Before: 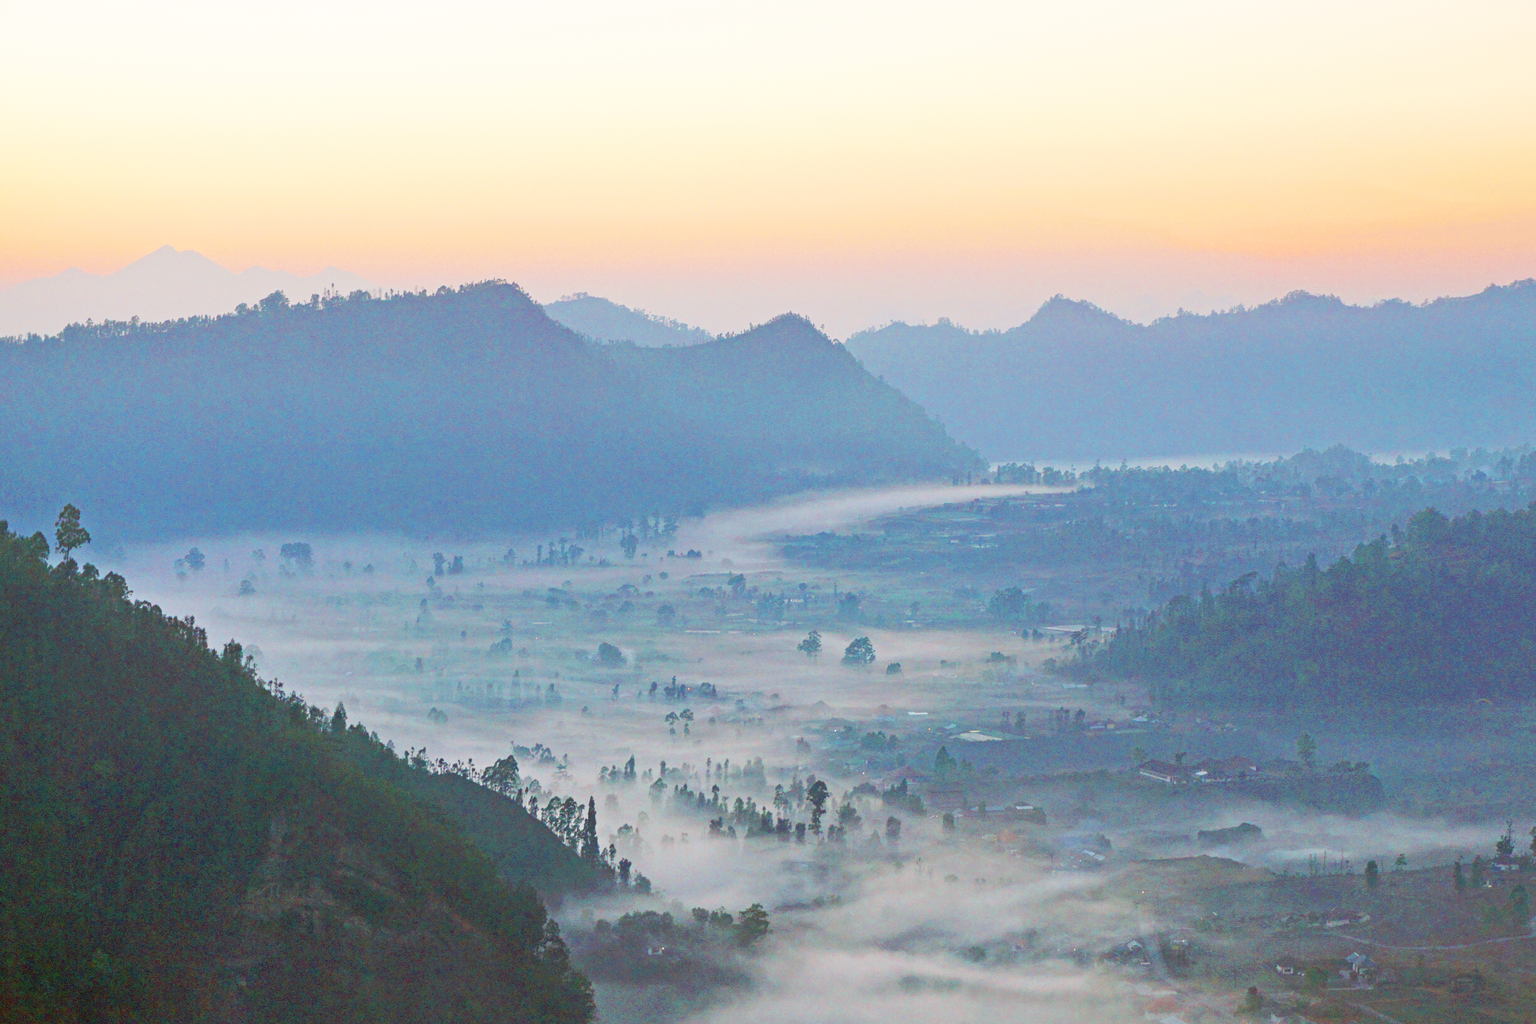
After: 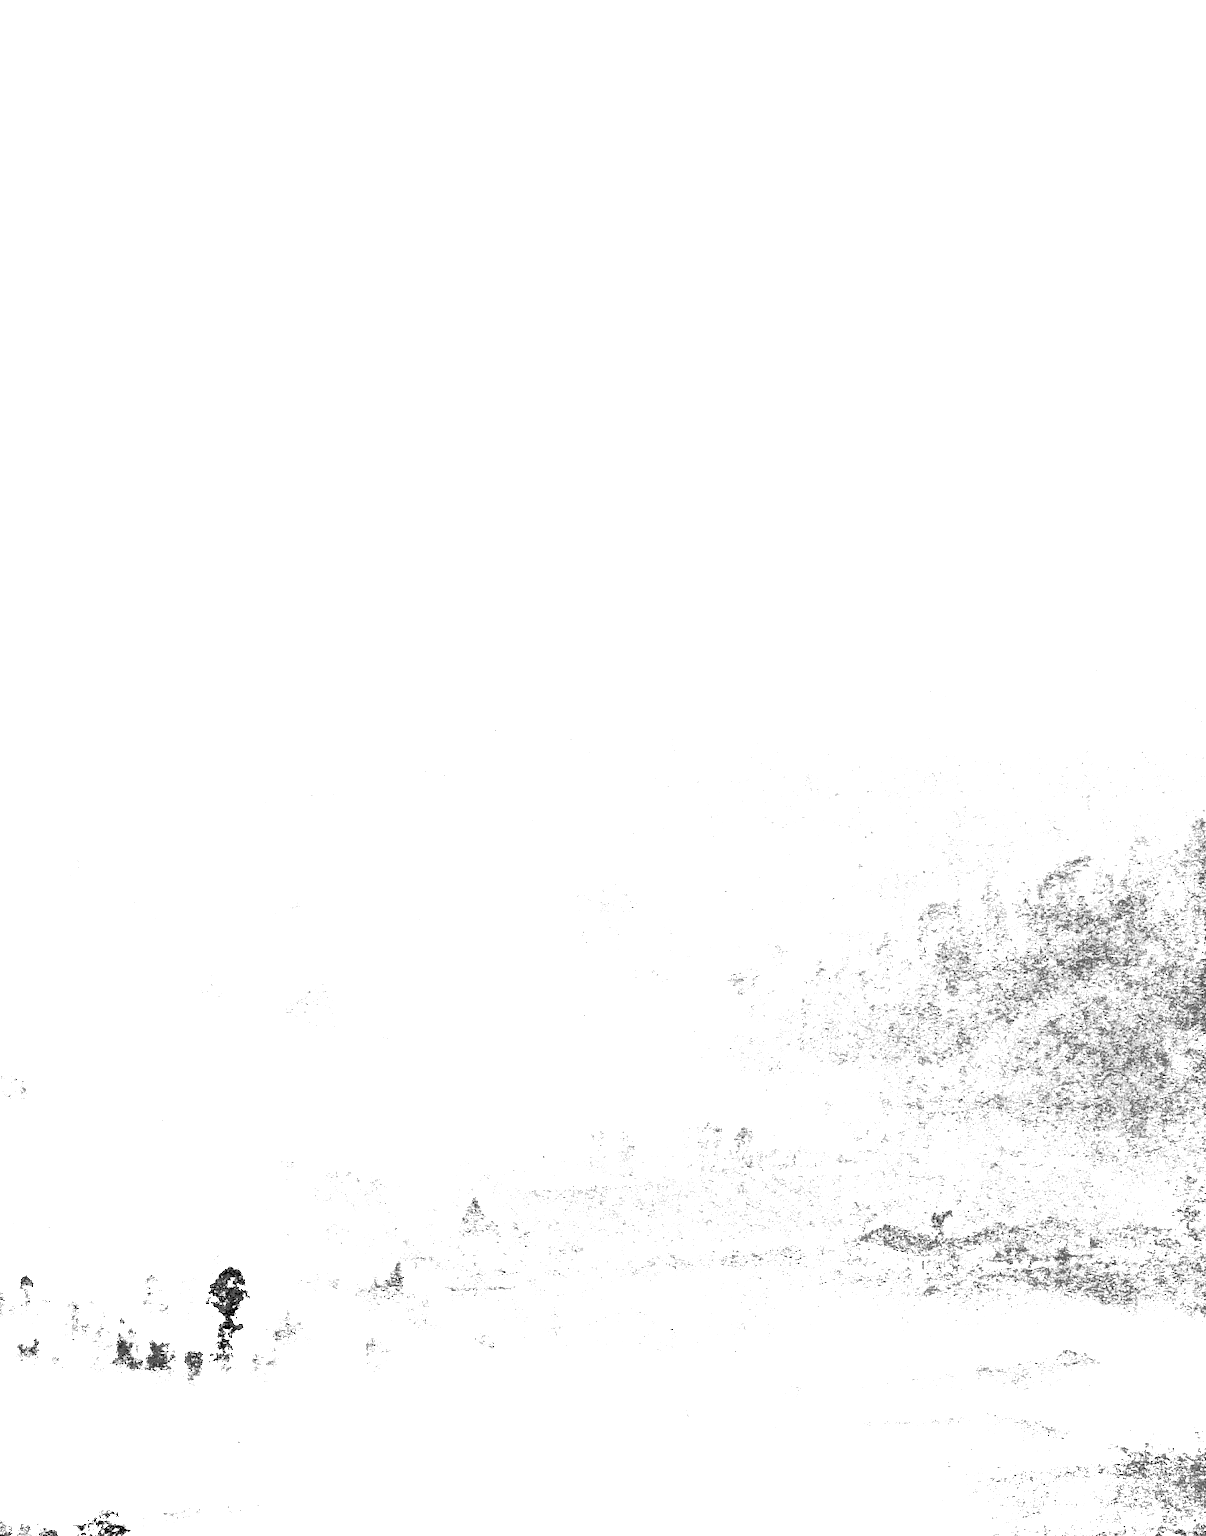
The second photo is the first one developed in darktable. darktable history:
crop: left 45.721%, top 13.393%, right 14.118%, bottom 10.01%
base curve: curves: ch0 [(0, 0) (0.303, 0.277) (1, 1)]
color calibration: illuminant as shot in camera, x 0.462, y 0.419, temperature 2651.64 K
exposure: black level correction 0.1, exposure 3 EV, compensate highlight preservation false
white balance: red 1, blue 1
monochrome: a 32, b 64, size 2.3
grain: on, module defaults
